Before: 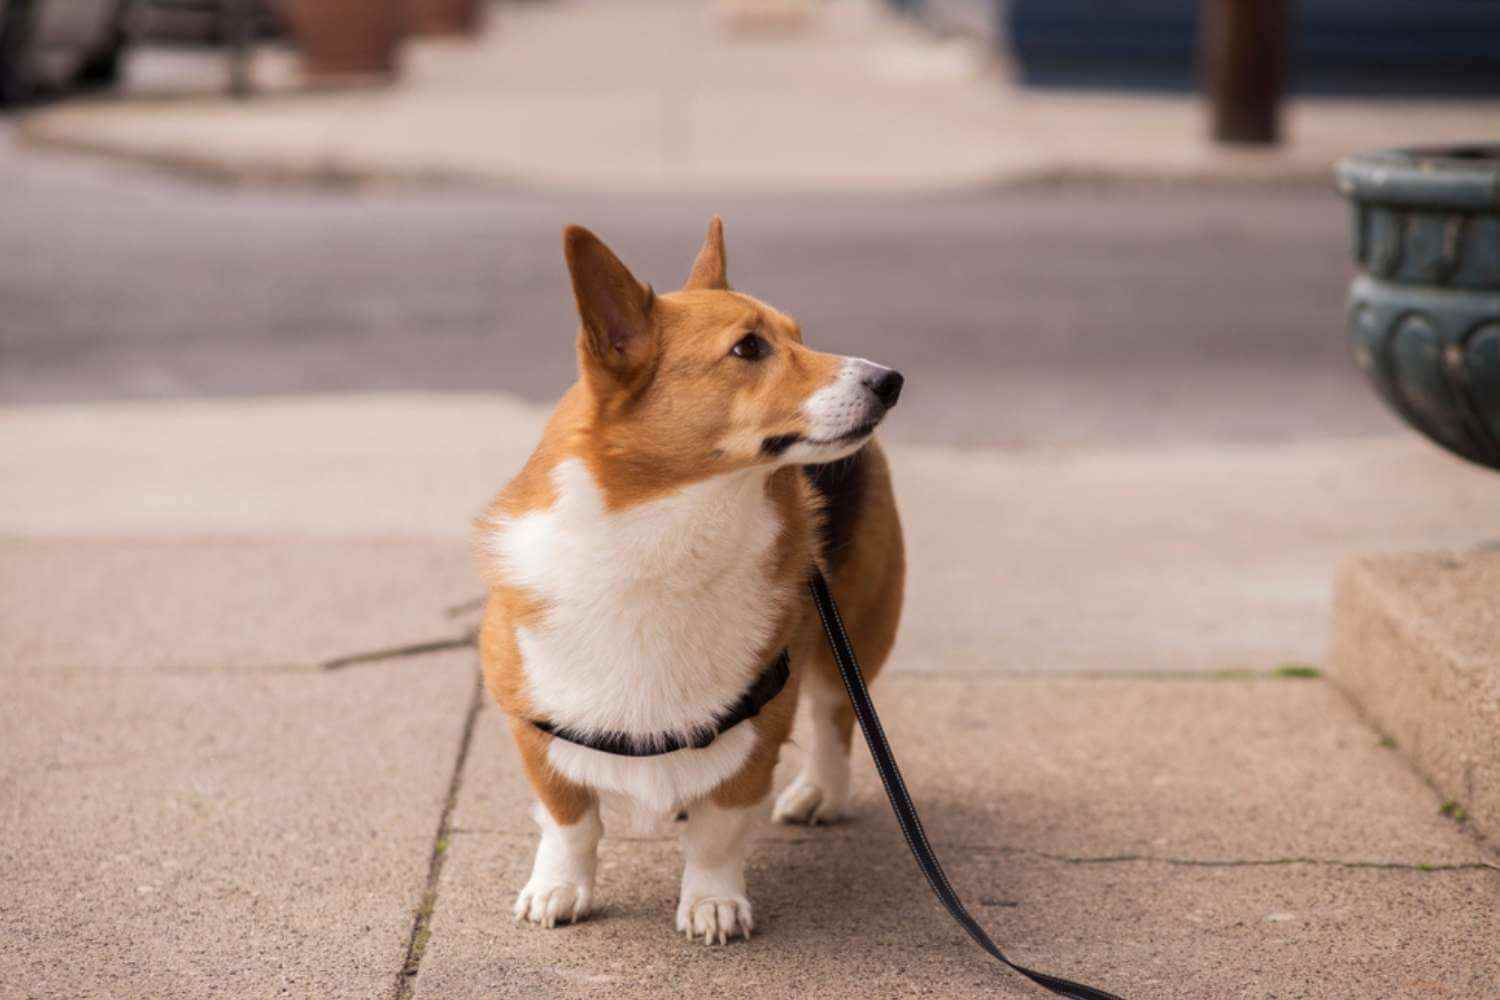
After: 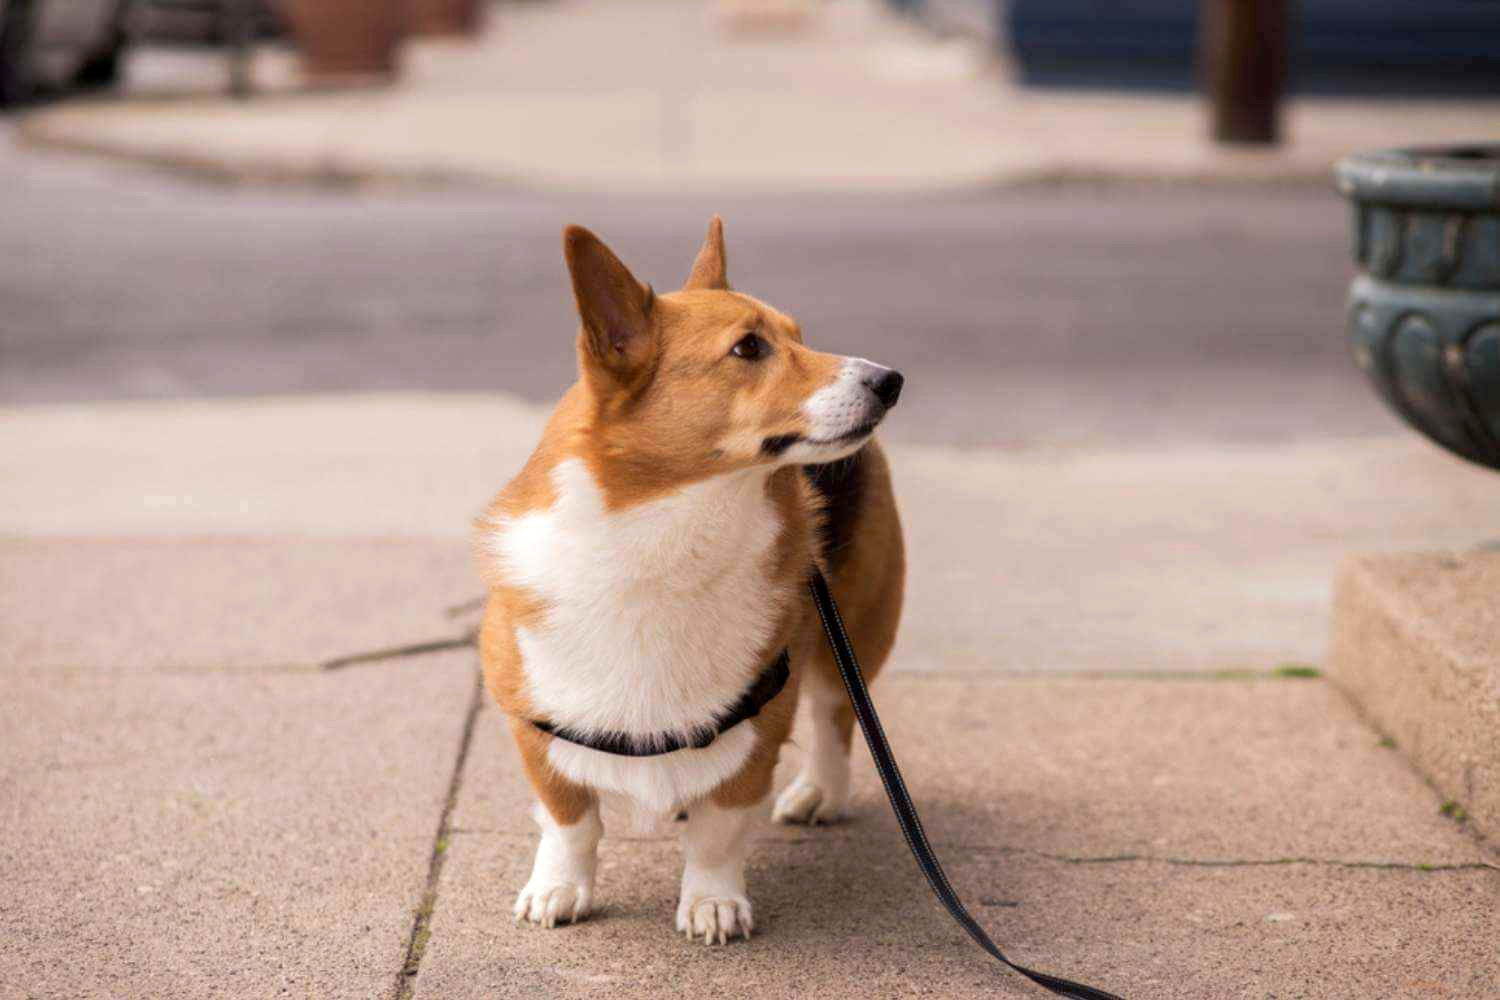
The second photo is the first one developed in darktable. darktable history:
exposure: black level correction 0.002, exposure 0.147 EV, compensate highlight preservation false
